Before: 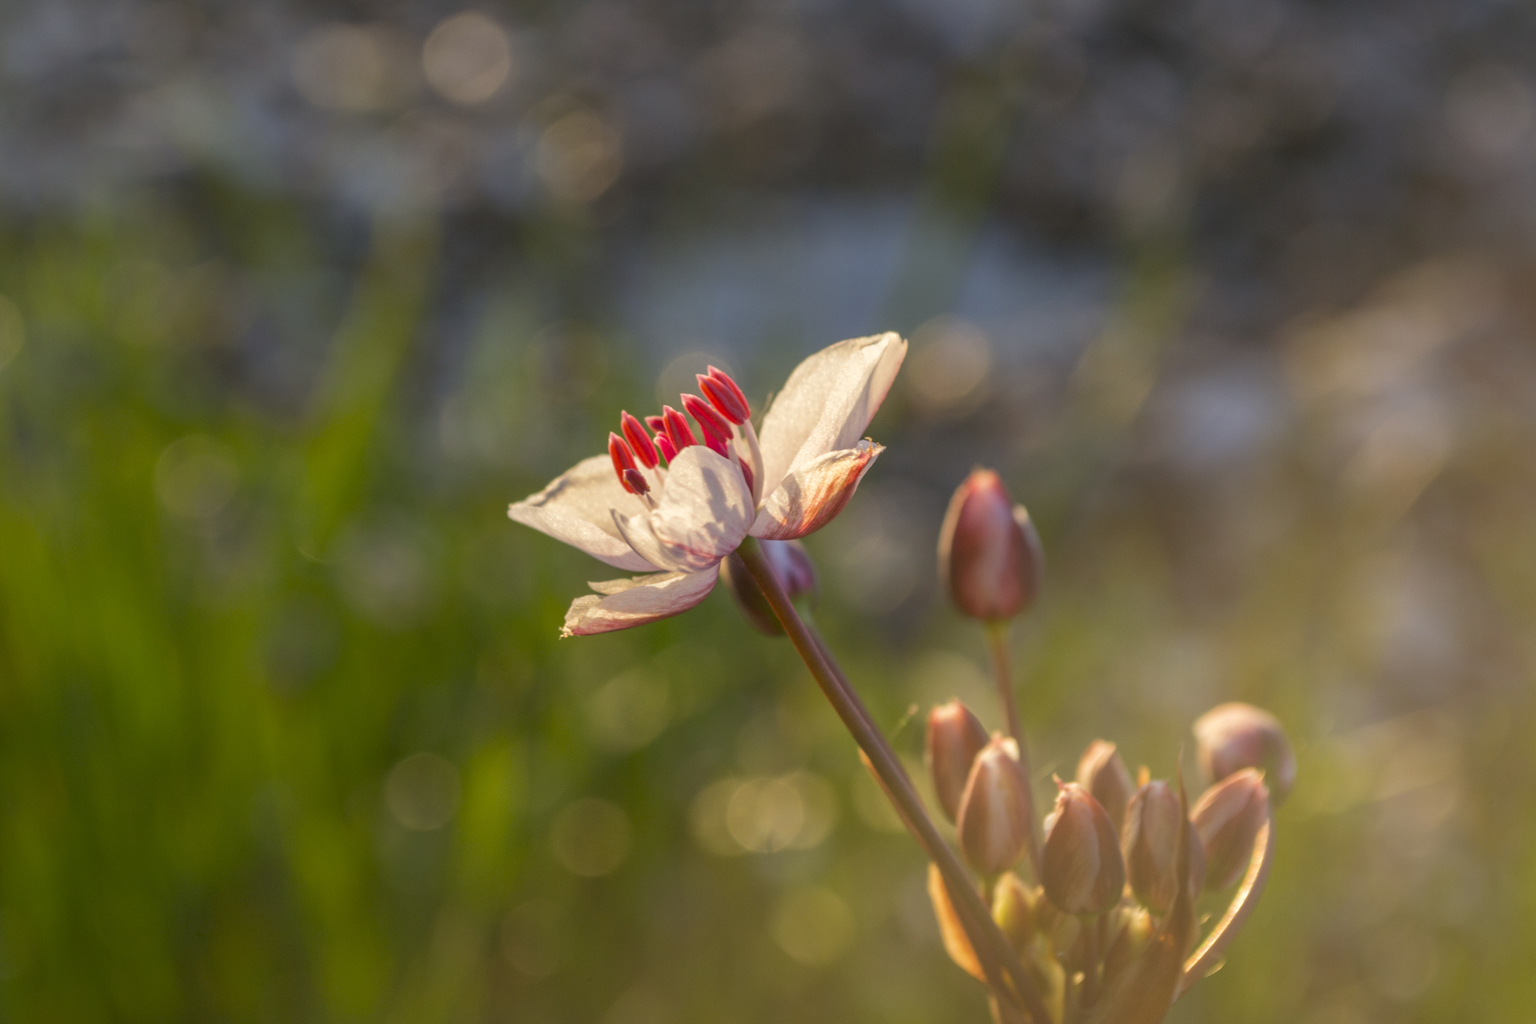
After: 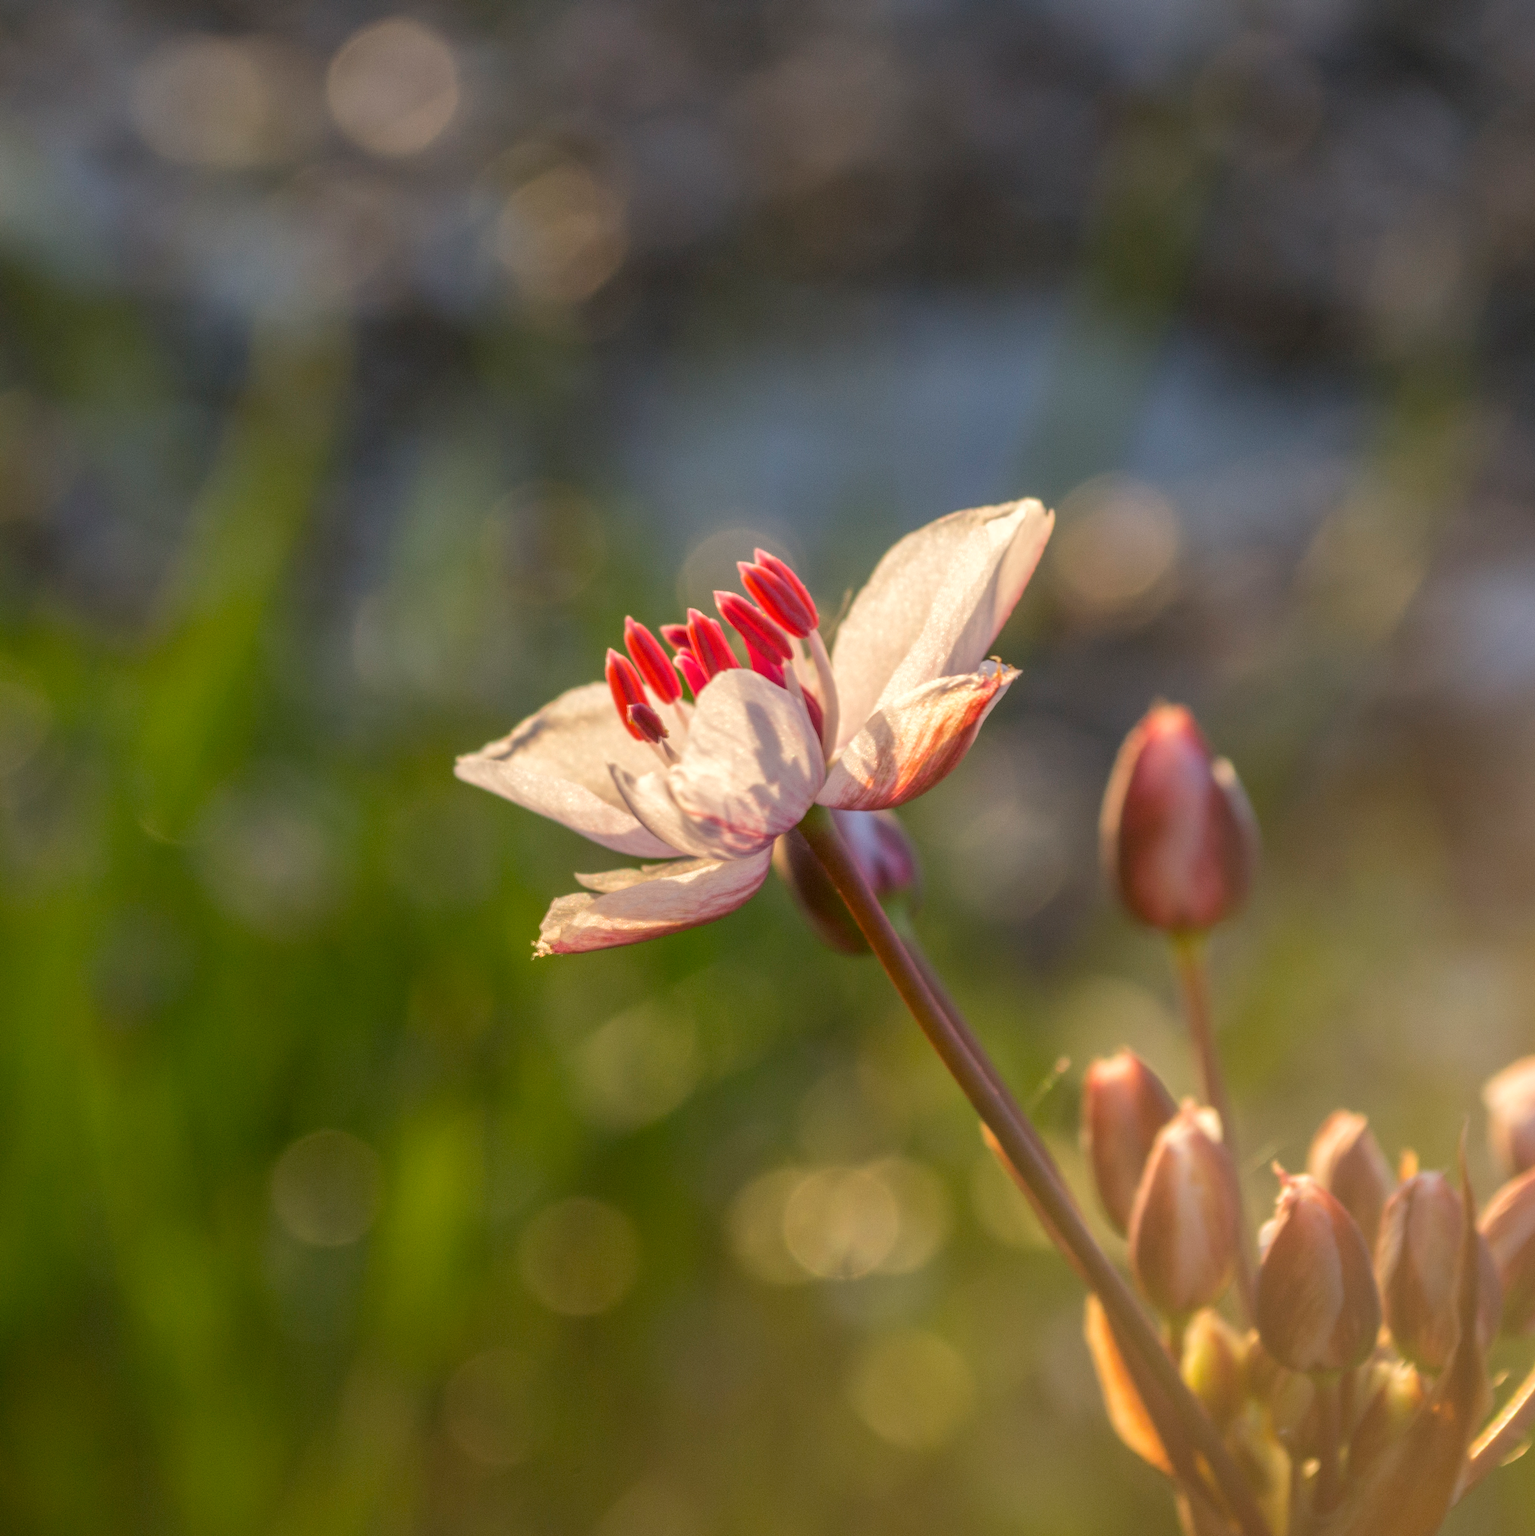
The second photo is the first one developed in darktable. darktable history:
local contrast: highlights 104%, shadows 99%, detail 120%, midtone range 0.2
crop and rotate: left 13.347%, right 20.025%
